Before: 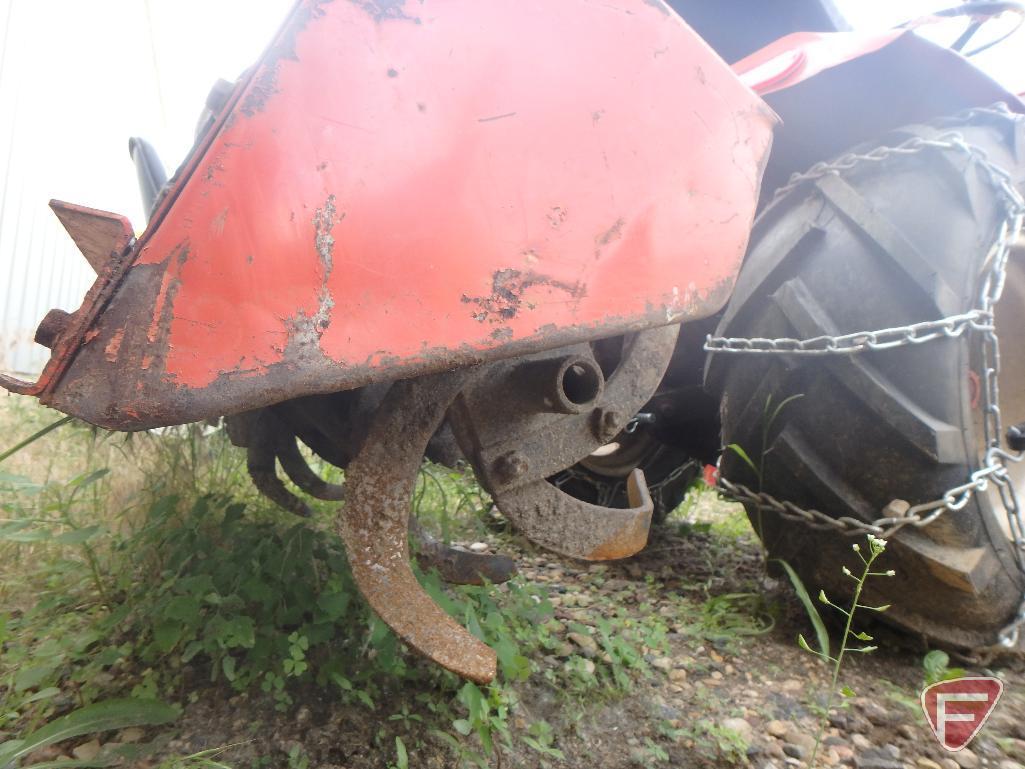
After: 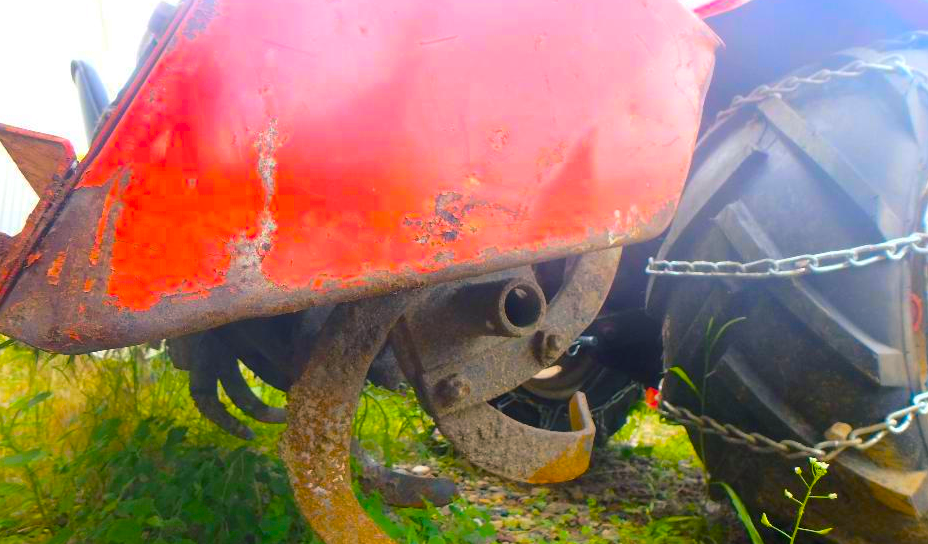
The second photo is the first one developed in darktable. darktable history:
crop: left 5.662%, top 10.082%, right 3.761%, bottom 19.051%
levels: black 0.051%
color balance rgb: shadows lift › chroma 5.457%, shadows lift › hue 239.12°, linear chroma grading › shadows 16.644%, linear chroma grading › highlights 60.184%, linear chroma grading › global chroma 49.644%, perceptual saturation grading › global saturation 30.244%, global vibrance 14.915%
